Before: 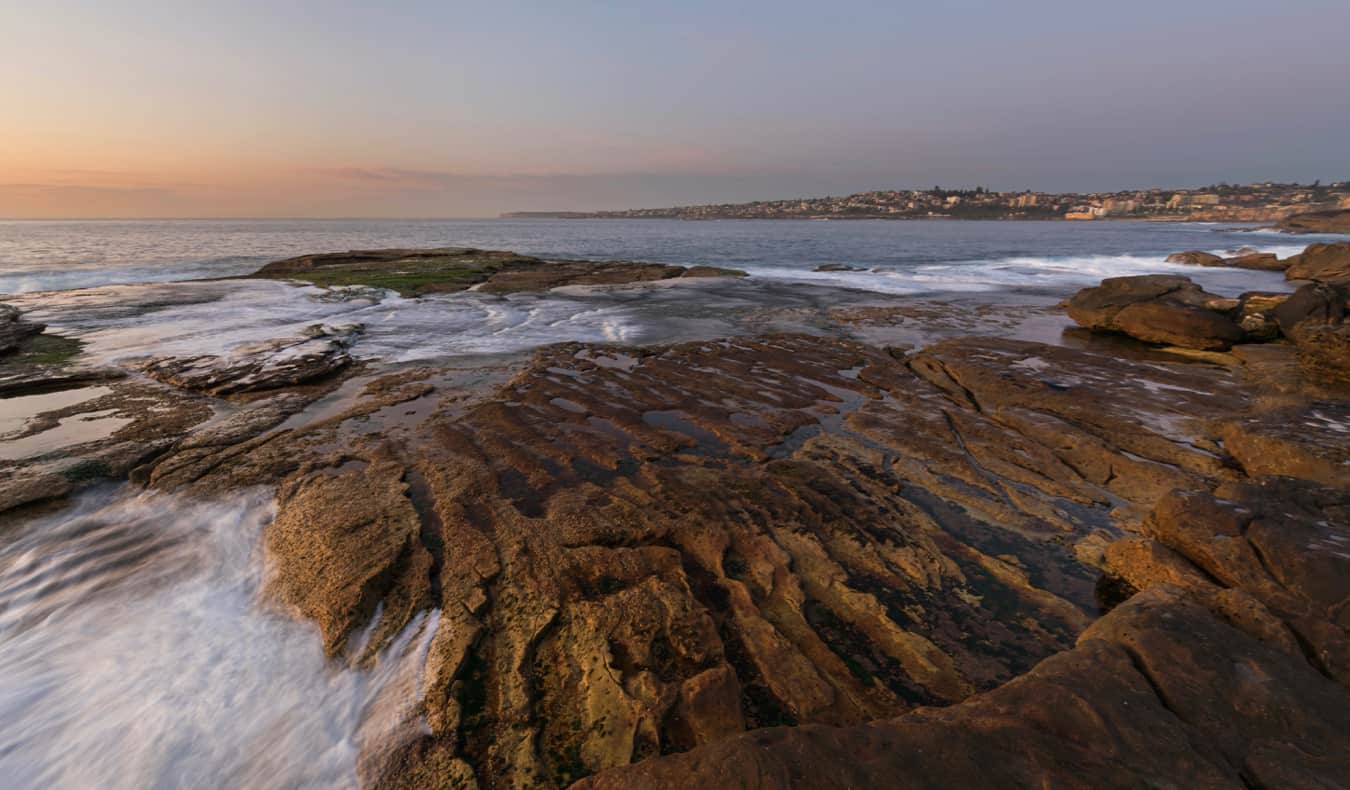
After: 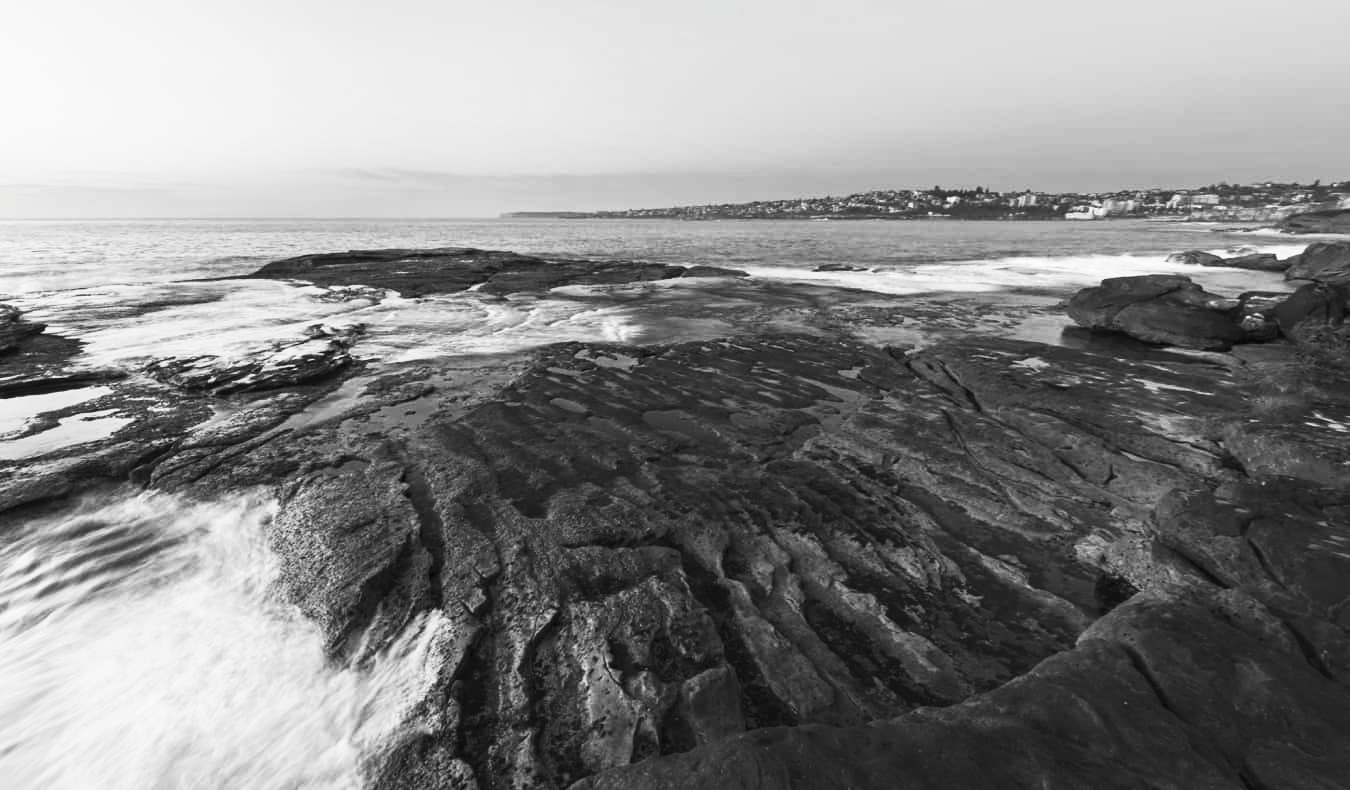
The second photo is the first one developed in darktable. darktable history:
contrast brightness saturation: contrast 0.532, brightness 0.462, saturation -0.992
